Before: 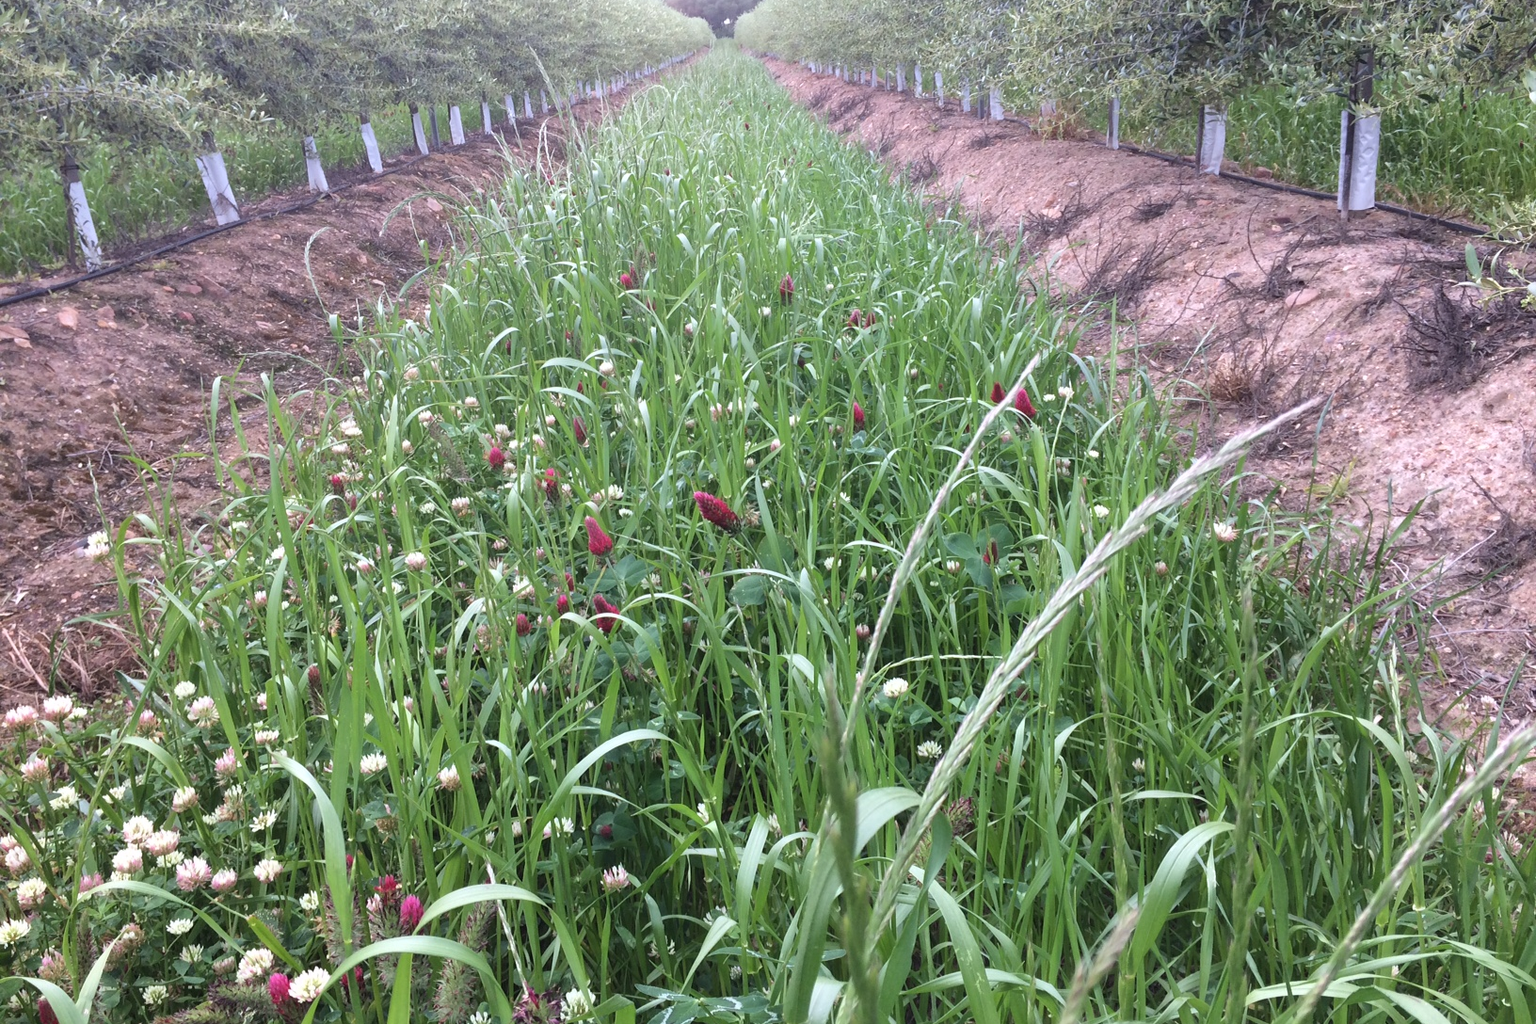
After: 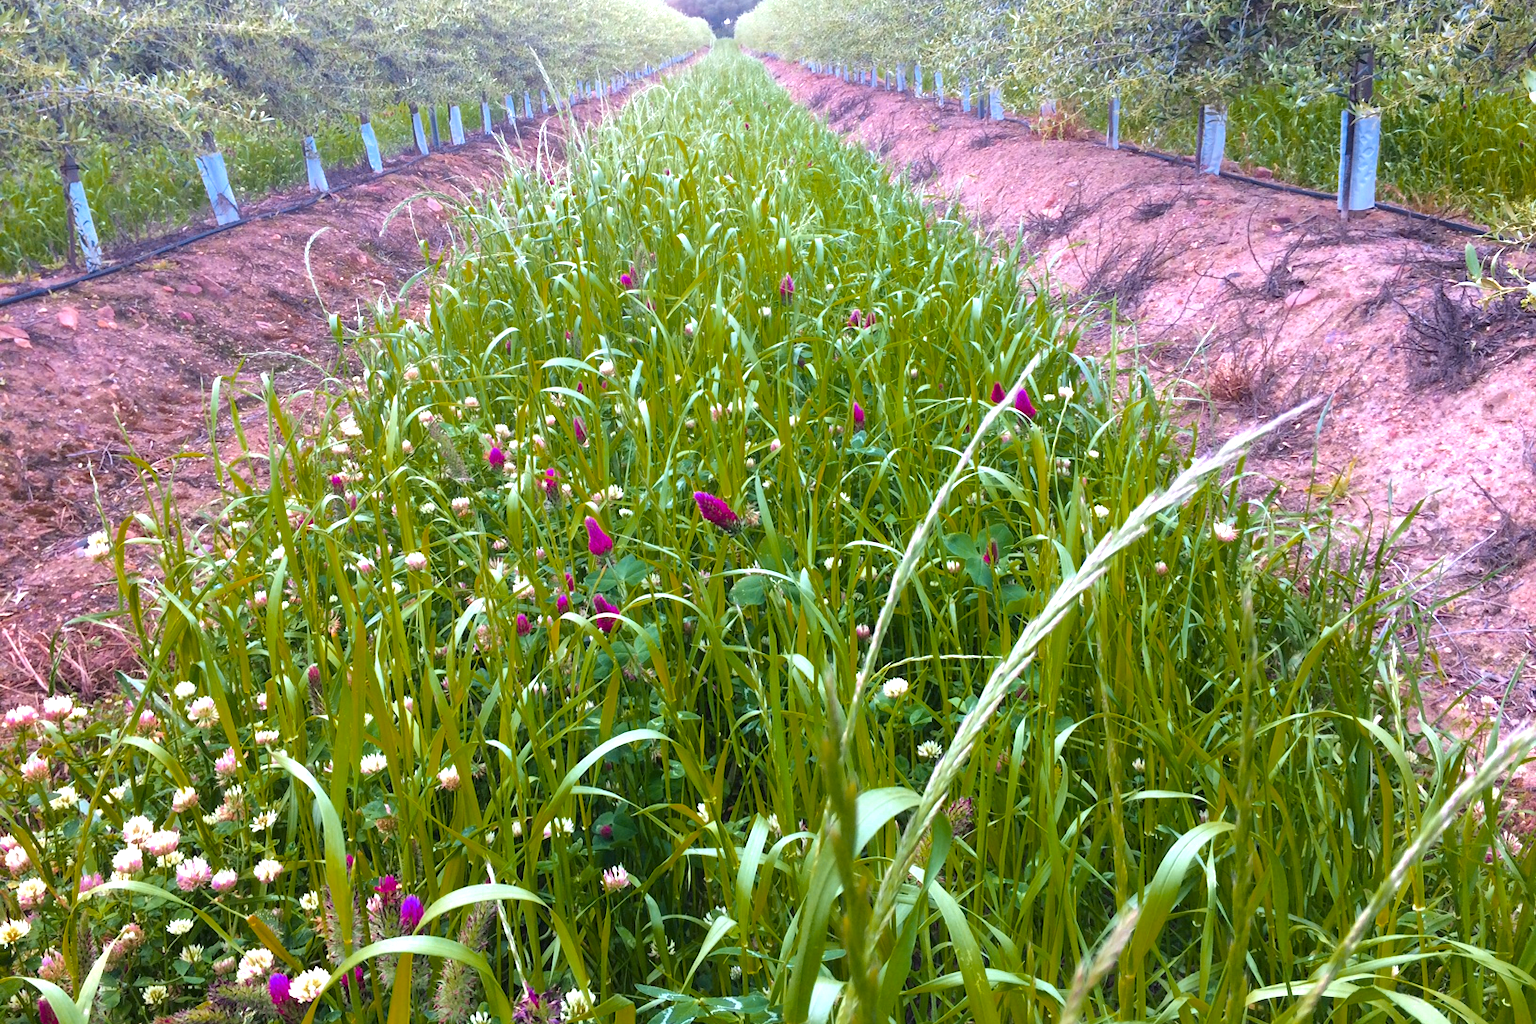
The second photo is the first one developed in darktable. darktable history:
tone equalizer: -8 EV -0.766 EV, -7 EV -0.689 EV, -6 EV -0.607 EV, -5 EV -0.406 EV, -3 EV 0.374 EV, -2 EV 0.6 EV, -1 EV 0.679 EV, +0 EV 0.729 EV
color zones: curves: ch0 [(0.473, 0.374) (0.742, 0.784)]; ch1 [(0.354, 0.737) (0.742, 0.705)]; ch2 [(0.318, 0.421) (0.758, 0.532)], mix 42.49%
